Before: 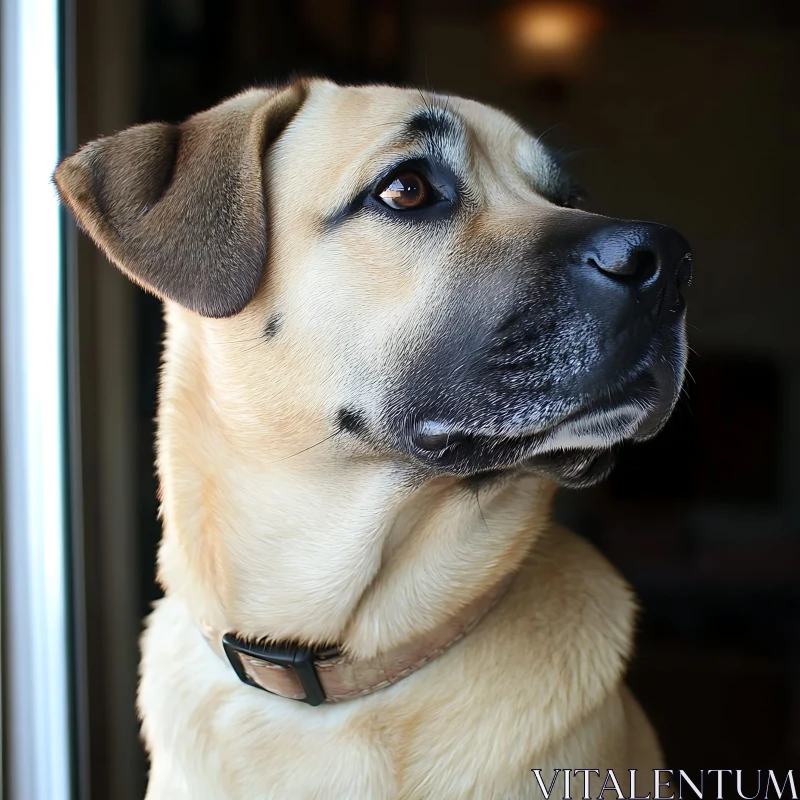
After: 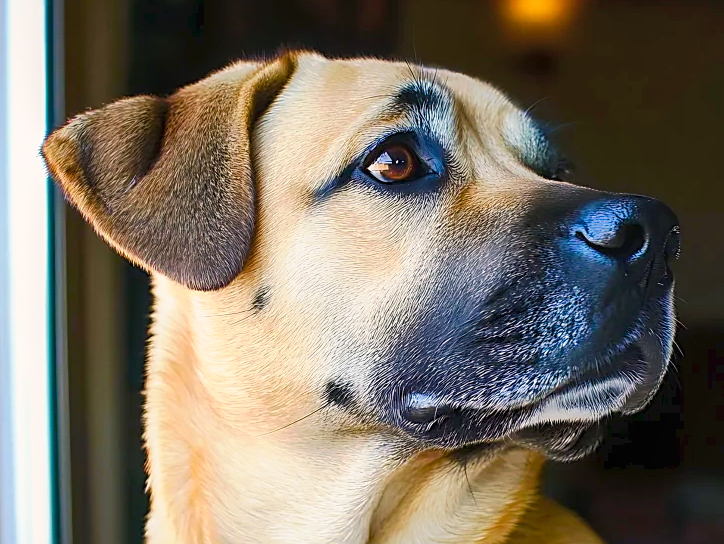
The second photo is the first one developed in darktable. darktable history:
tone curve: curves: ch0 [(0, 0) (0.003, 0.024) (0.011, 0.029) (0.025, 0.044) (0.044, 0.072) (0.069, 0.104) (0.1, 0.131) (0.136, 0.159) (0.177, 0.191) (0.224, 0.245) (0.277, 0.298) (0.335, 0.354) (0.399, 0.428) (0.468, 0.503) (0.543, 0.596) (0.623, 0.684) (0.709, 0.781) (0.801, 0.843) (0.898, 0.946) (1, 1)], preserve colors none
sharpen: on, module defaults
crop: left 1.547%, top 3.451%, right 7.625%, bottom 28.457%
shadows and highlights: shadows 20.56, highlights -20.22, soften with gaussian
local contrast: on, module defaults
color balance rgb: highlights gain › chroma 2.836%, highlights gain › hue 61.13°, linear chroma grading › global chroma 49.623%, perceptual saturation grading › global saturation 20%, perceptual saturation grading › highlights -25.906%, perceptual saturation grading › shadows 25.583%, perceptual brilliance grading › global brilliance 2.845%, perceptual brilliance grading › highlights -3.398%, perceptual brilliance grading › shadows 3.404%, global vibrance 9.841%
